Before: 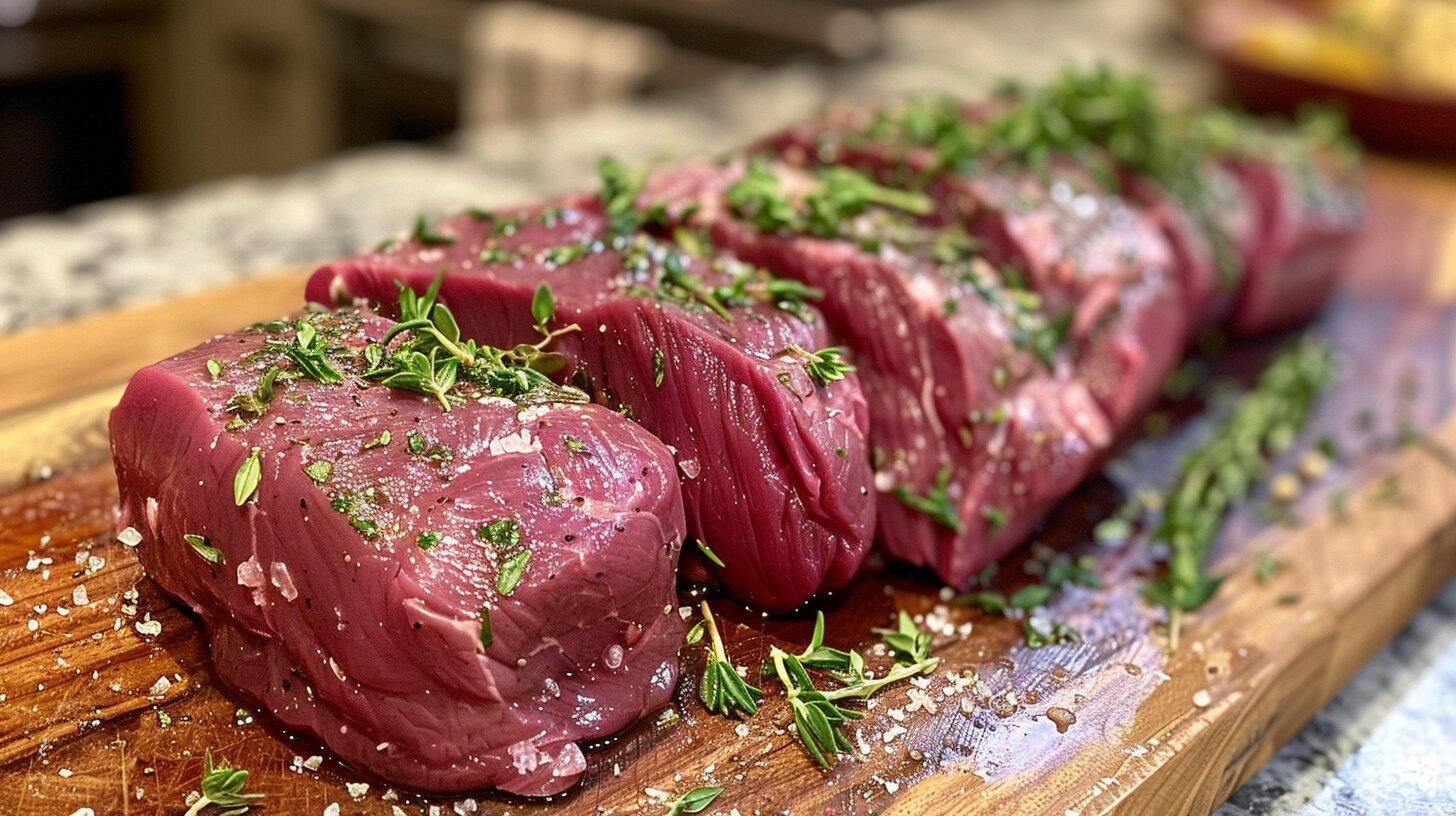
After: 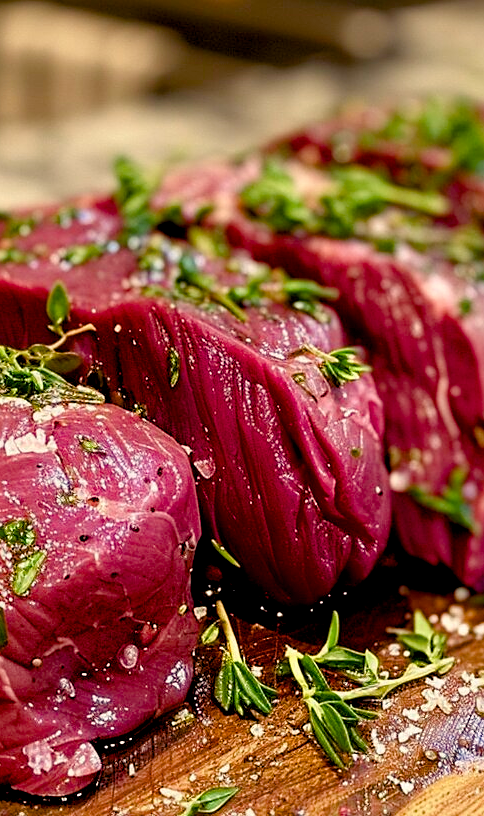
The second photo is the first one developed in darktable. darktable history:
crop: left 33.36%, right 33.36%
sharpen: amount 0.2
color balance rgb: shadows lift › chroma 3%, shadows lift › hue 280.8°, power › hue 330°, highlights gain › chroma 3%, highlights gain › hue 75.6°, global offset › luminance -1%, perceptual saturation grading › global saturation 20%, perceptual saturation grading › highlights -25%, perceptual saturation grading › shadows 50%, global vibrance 20%
